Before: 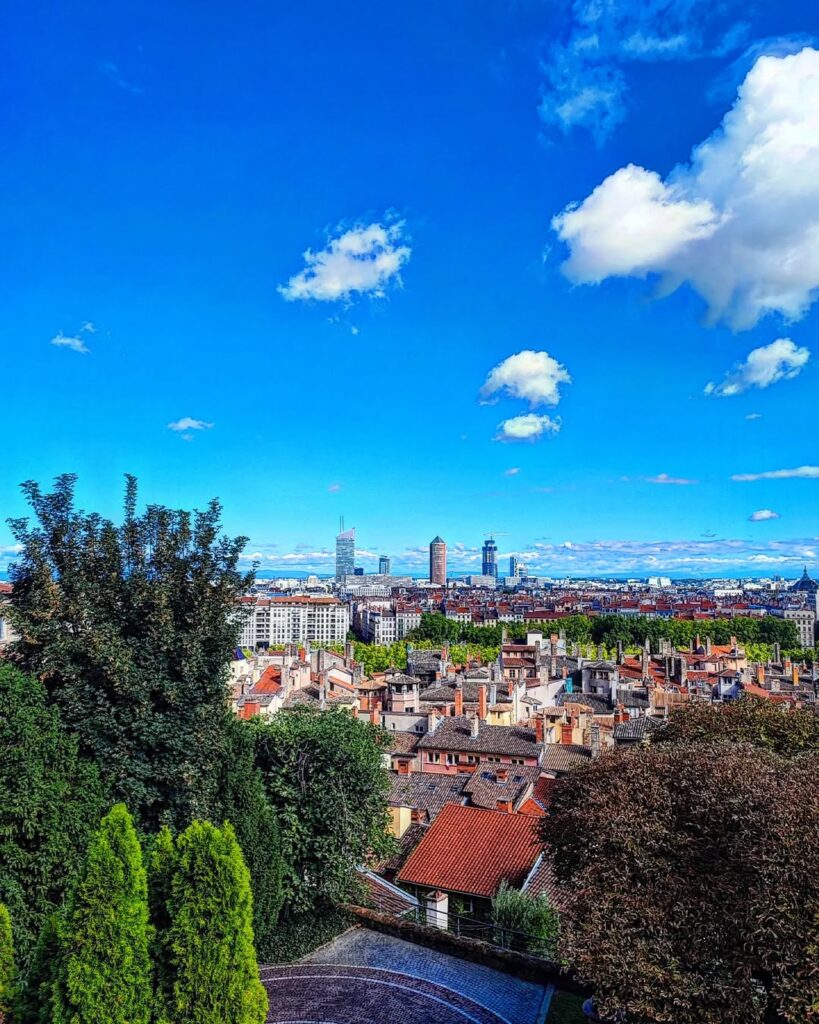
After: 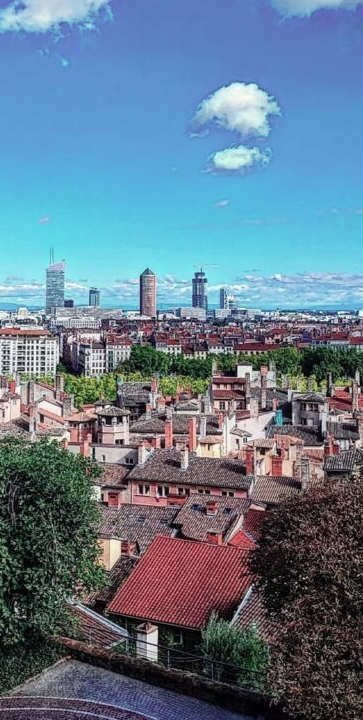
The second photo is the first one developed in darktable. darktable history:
color contrast: blue-yellow contrast 0.62
color zones: curves: ch1 [(0, 0.469) (0.072, 0.457) (0.243, 0.494) (0.429, 0.5) (0.571, 0.5) (0.714, 0.5) (0.857, 0.5) (1, 0.469)]; ch2 [(0, 0.499) (0.143, 0.467) (0.242, 0.436) (0.429, 0.493) (0.571, 0.5) (0.714, 0.5) (0.857, 0.5) (1, 0.499)]
crop: left 35.432%, top 26.233%, right 20.145%, bottom 3.432%
